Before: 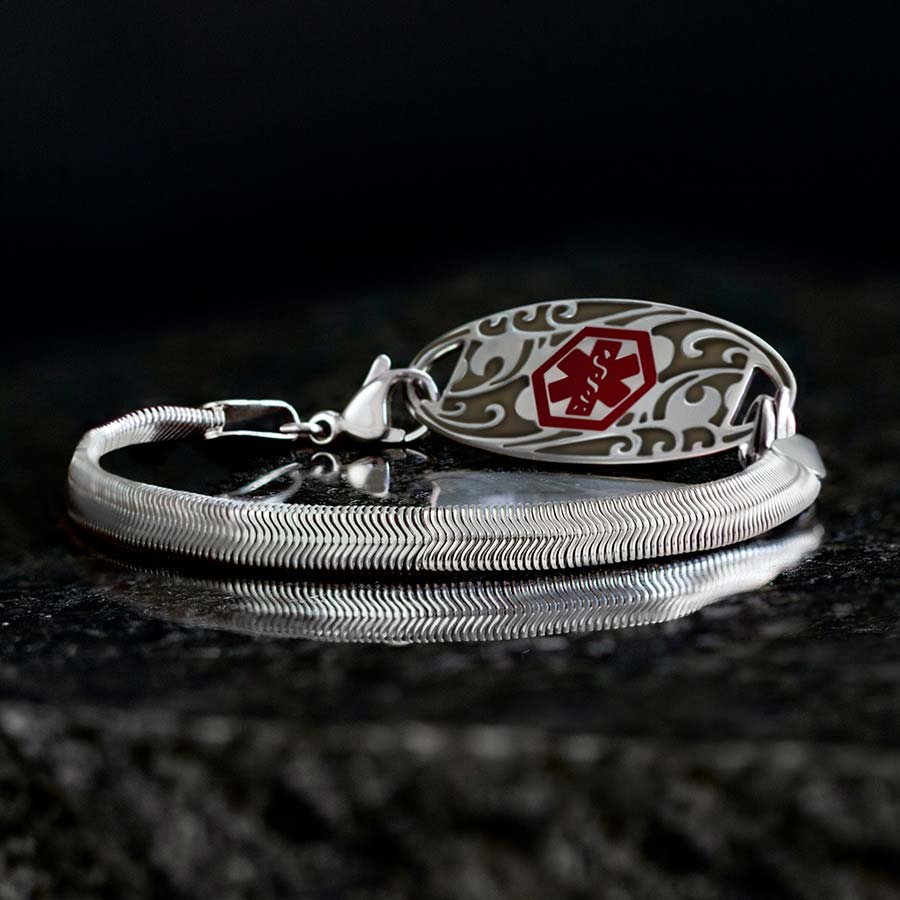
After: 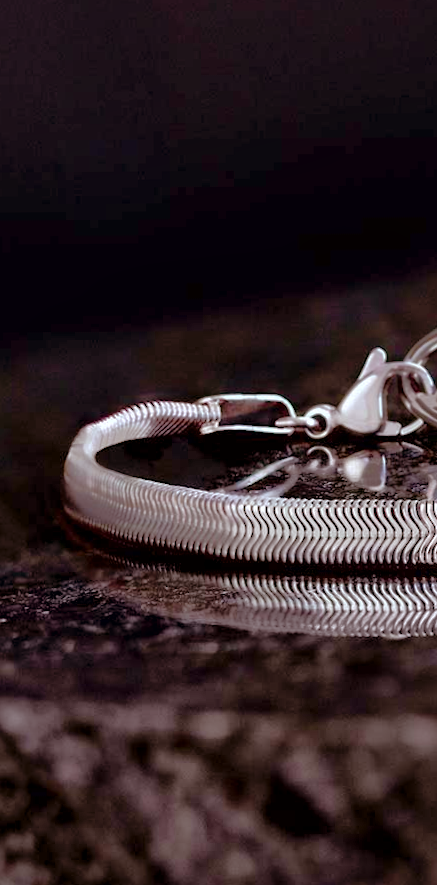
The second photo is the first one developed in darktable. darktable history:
shadows and highlights: on, module defaults
rgb levels: mode RGB, independent channels, levels [[0, 0.474, 1], [0, 0.5, 1], [0, 0.5, 1]]
local contrast: mode bilateral grid, contrast 20, coarseness 50, detail 120%, midtone range 0.2
crop and rotate: left 0%, top 0%, right 50.845%
rotate and perspective: rotation -0.45°, automatic cropping original format, crop left 0.008, crop right 0.992, crop top 0.012, crop bottom 0.988
white balance: red 0.983, blue 1.036
